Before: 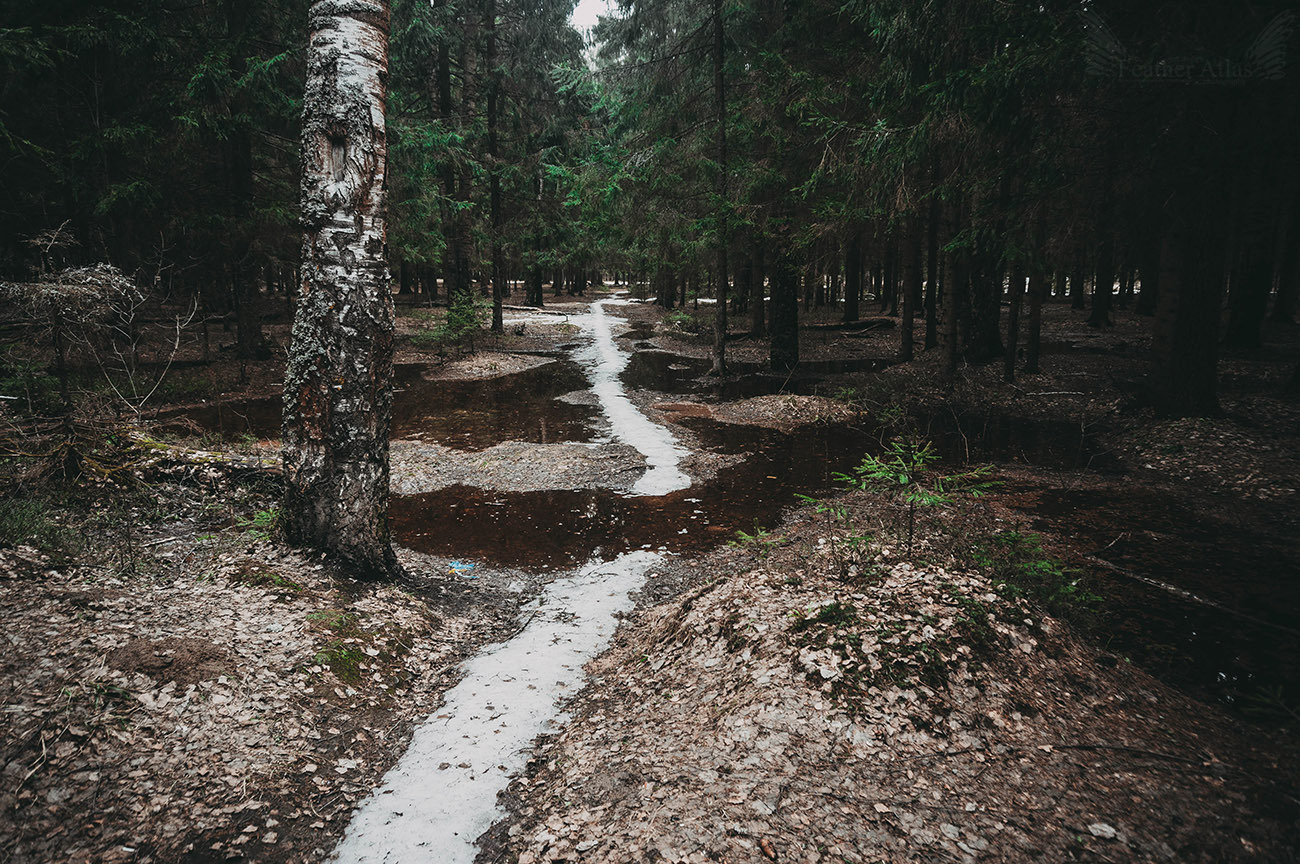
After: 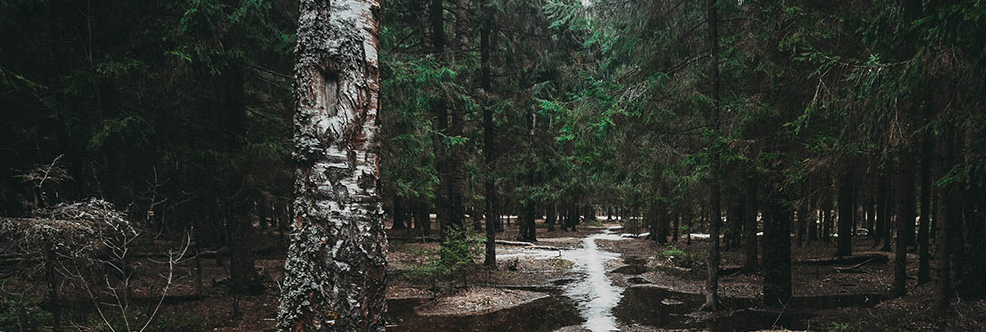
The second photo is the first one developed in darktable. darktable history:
crop: left 0.549%, top 7.632%, right 23.564%, bottom 53.85%
